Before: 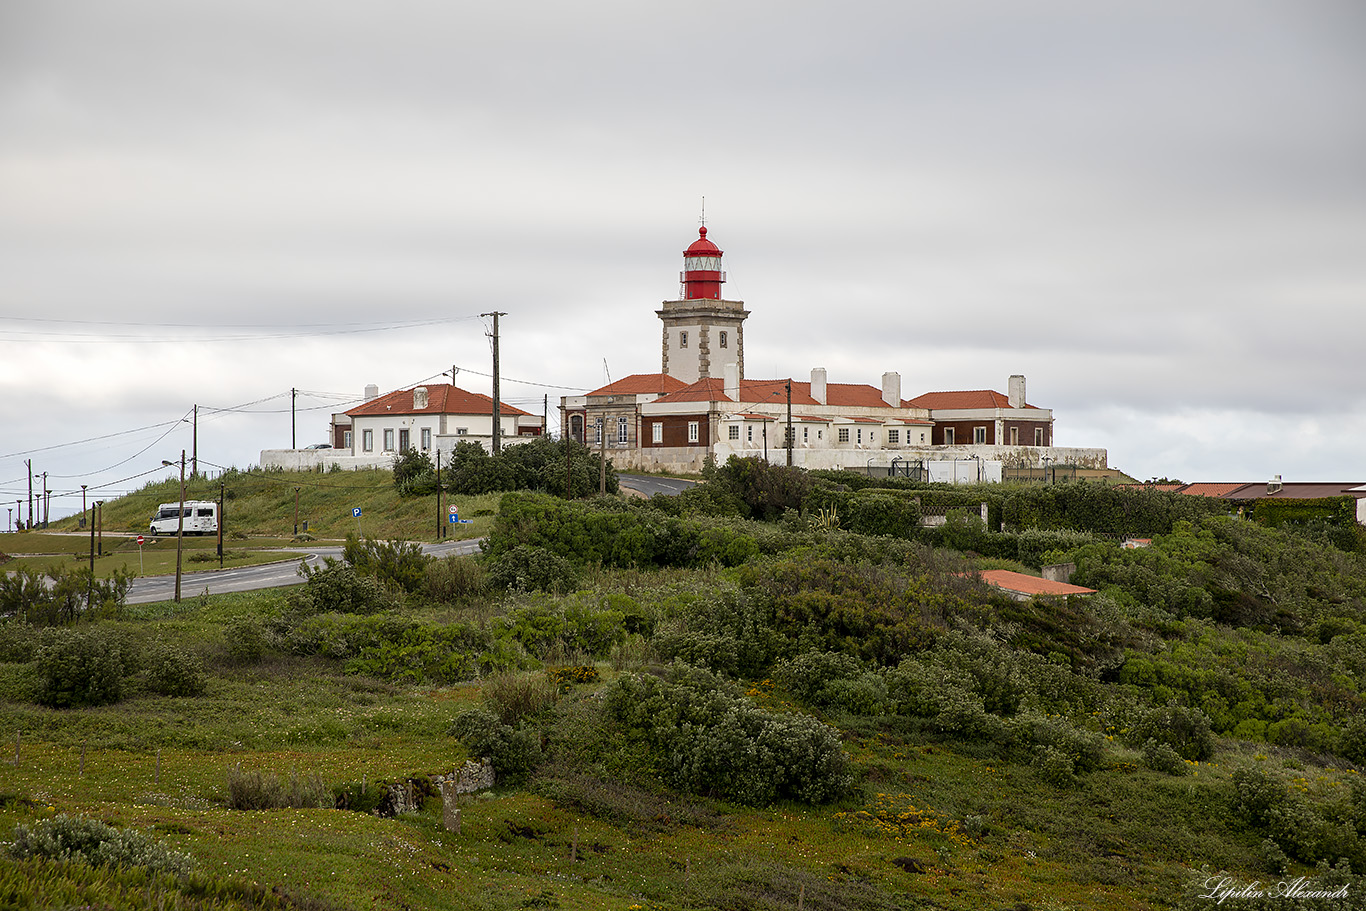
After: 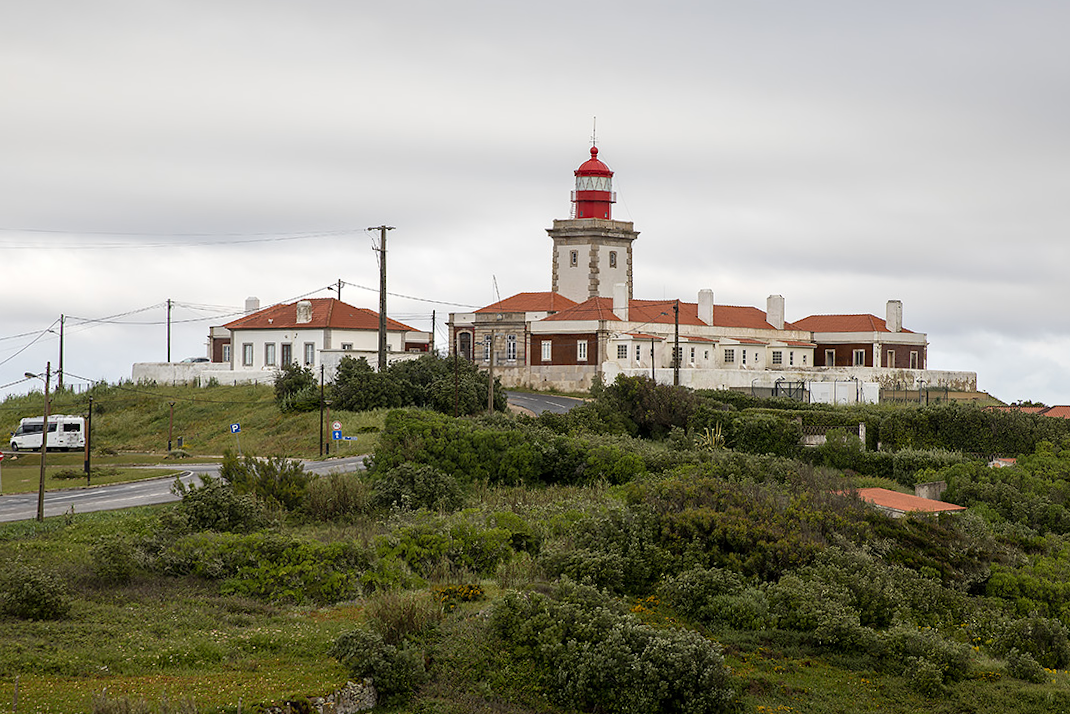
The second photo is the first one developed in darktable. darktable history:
rotate and perspective: rotation 0.679°, lens shift (horizontal) 0.136, crop left 0.009, crop right 0.991, crop top 0.078, crop bottom 0.95
crop: left 11.225%, top 5.381%, right 9.565%, bottom 10.314%
